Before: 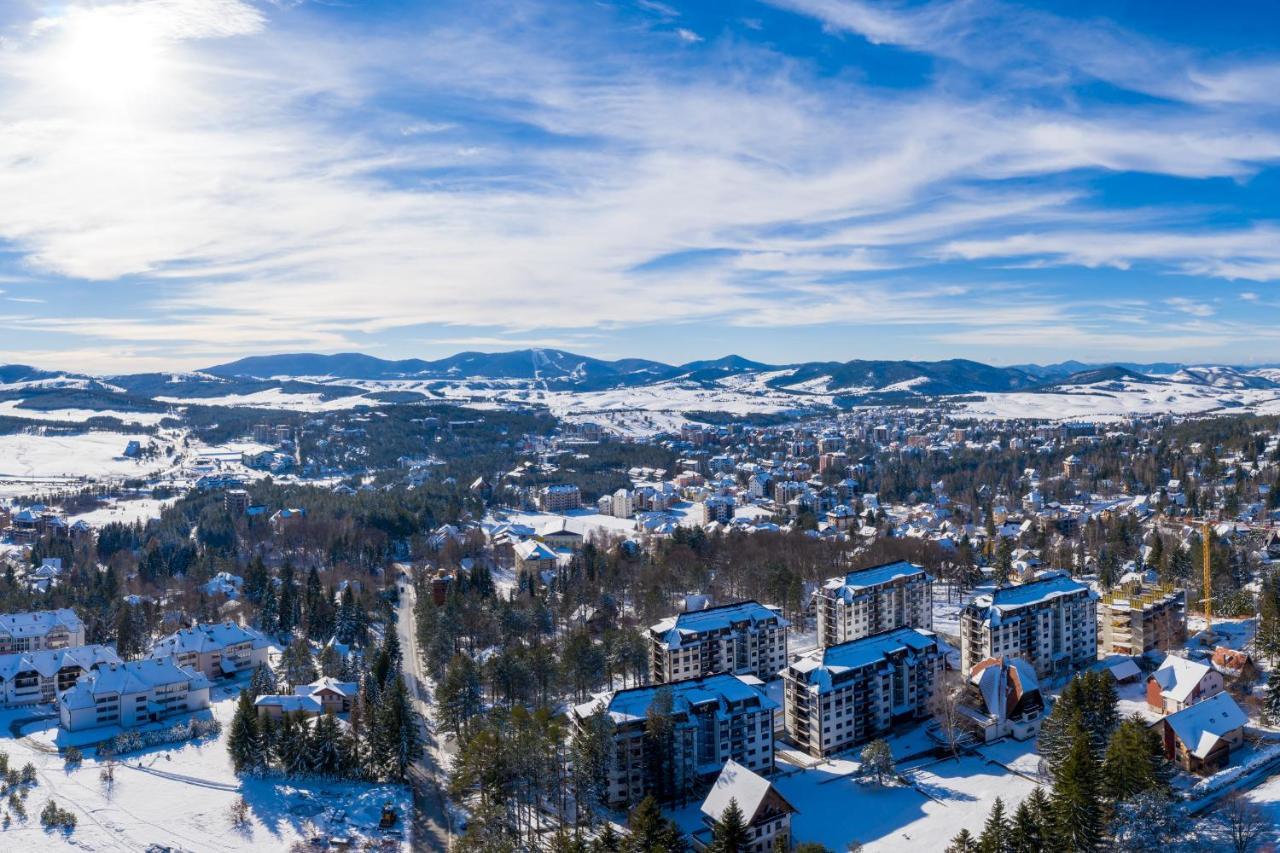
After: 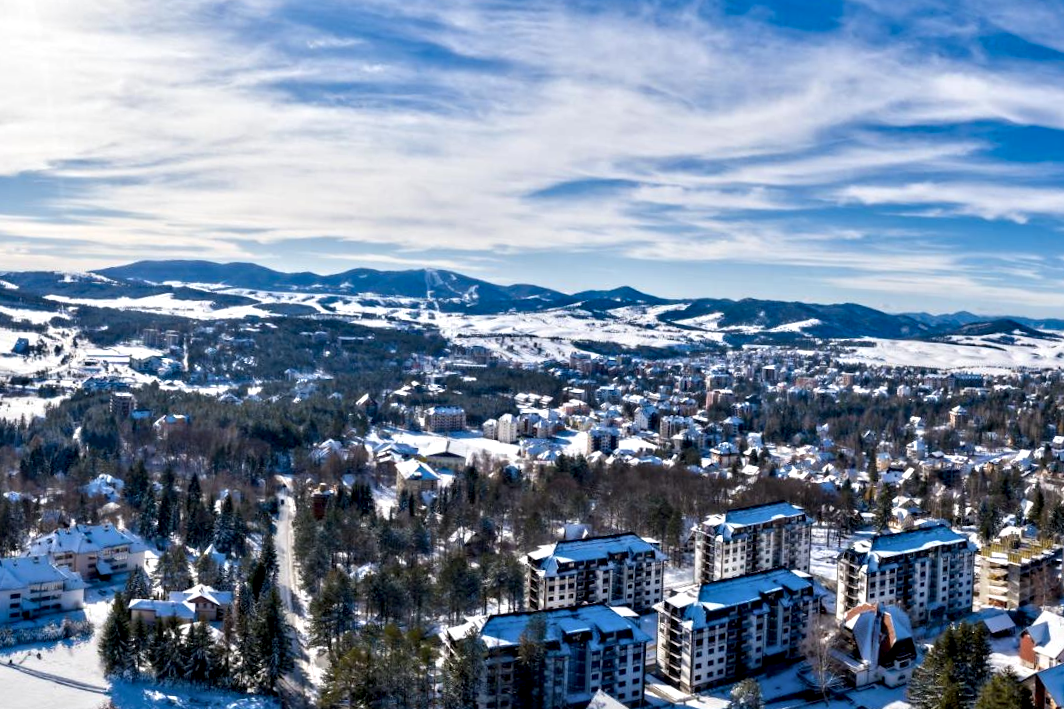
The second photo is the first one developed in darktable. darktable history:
crop and rotate: angle -3.27°, left 5.211%, top 5.211%, right 4.607%, bottom 4.607%
contrast equalizer: y [[0.511, 0.558, 0.631, 0.632, 0.559, 0.512], [0.5 ×6], [0.507, 0.559, 0.627, 0.644, 0.647, 0.647], [0 ×6], [0 ×6]]
